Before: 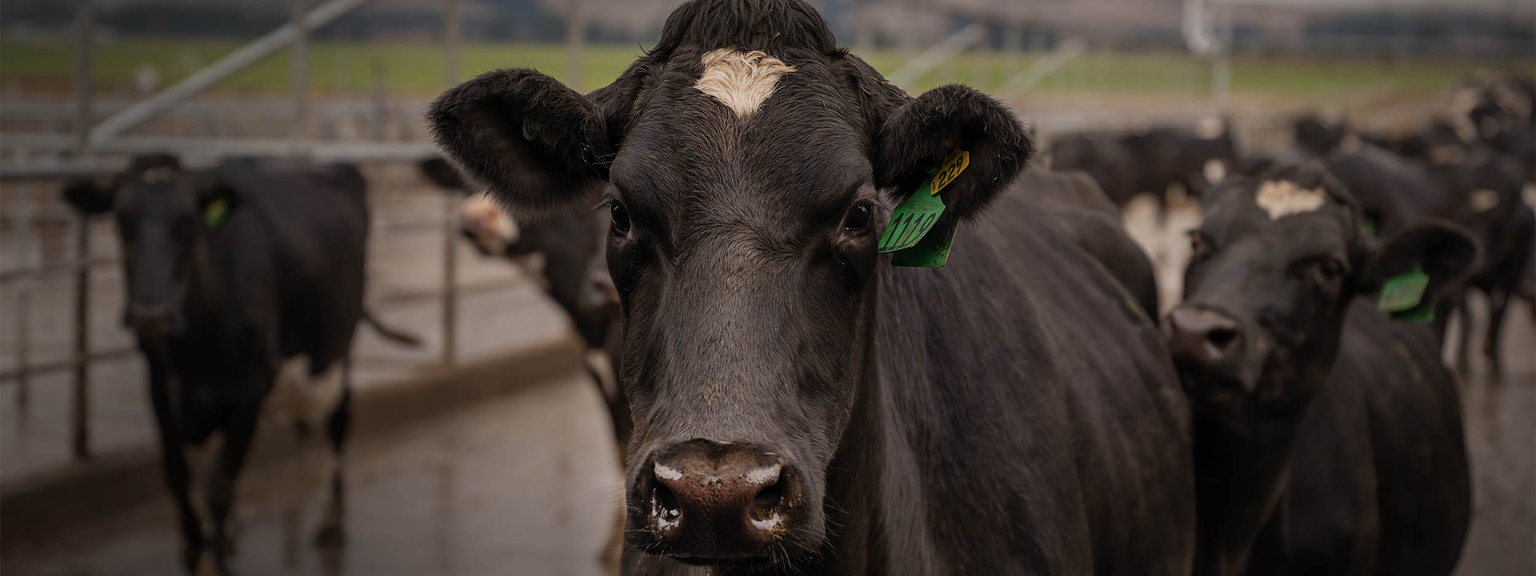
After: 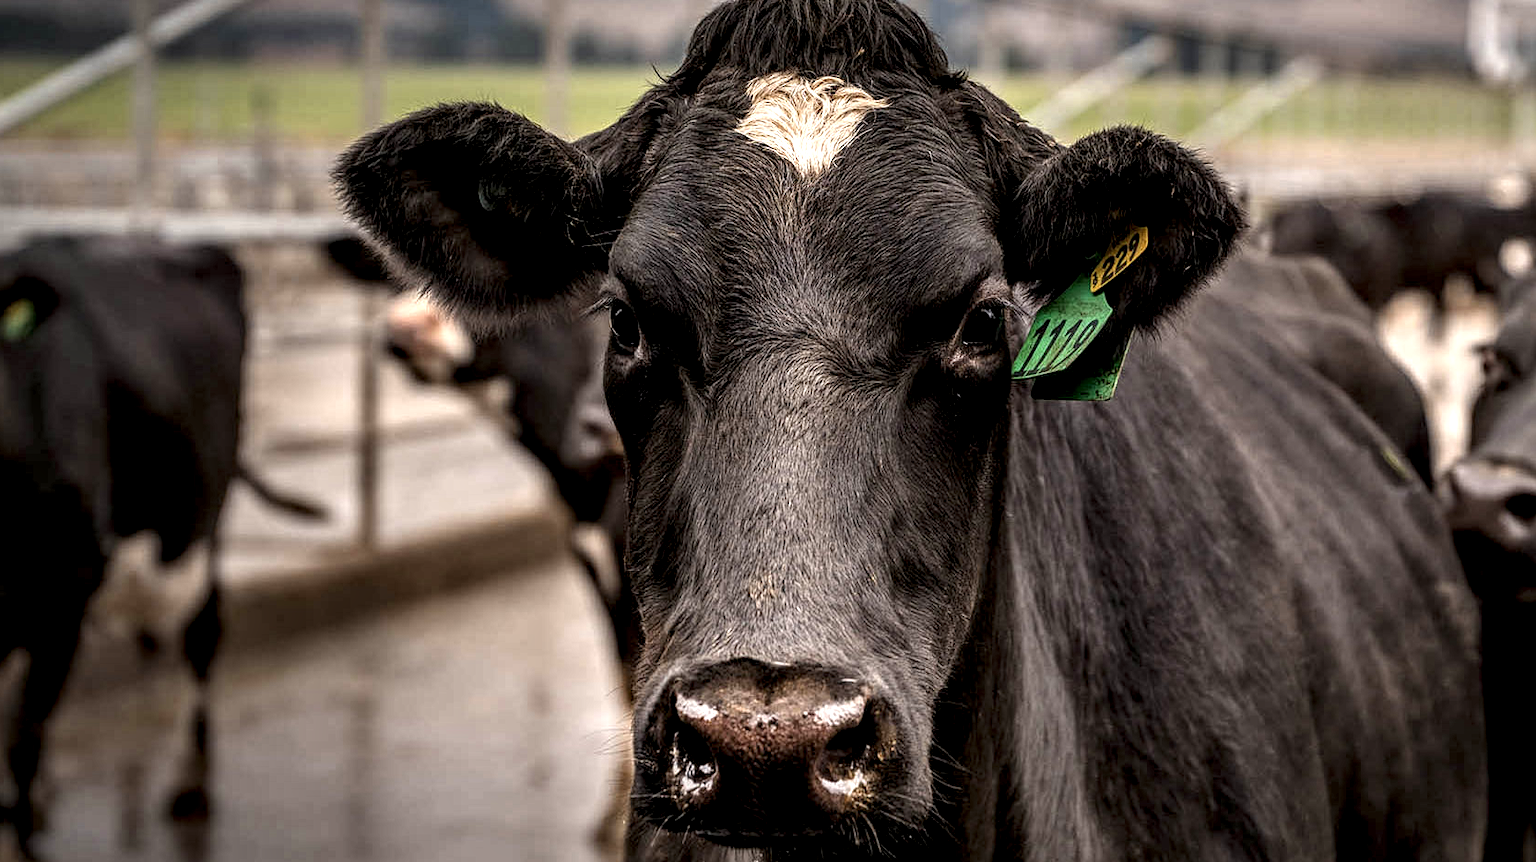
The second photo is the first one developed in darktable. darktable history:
crop and rotate: left 13.342%, right 19.991%
exposure: black level correction 0, exposure 0.7 EV, compensate exposure bias true, compensate highlight preservation false
local contrast: detail 203%
